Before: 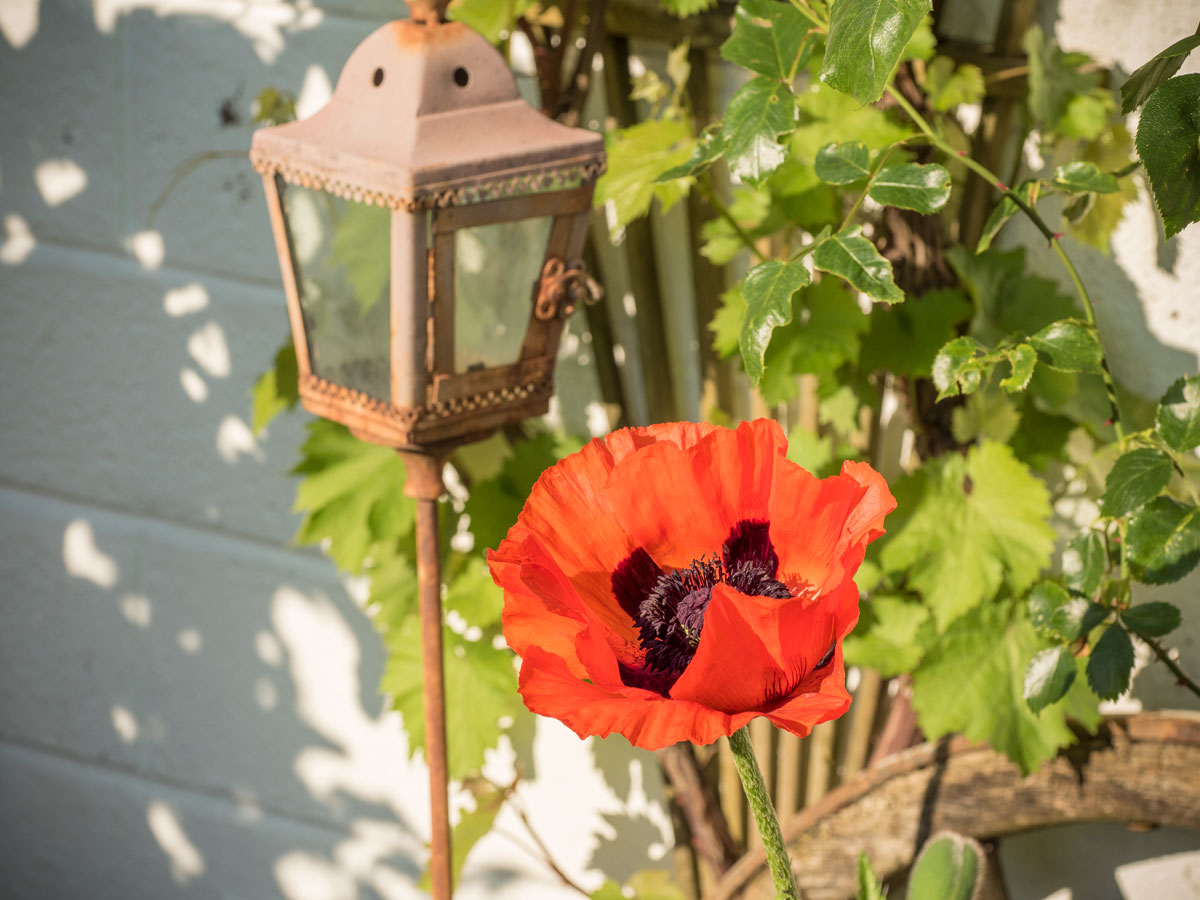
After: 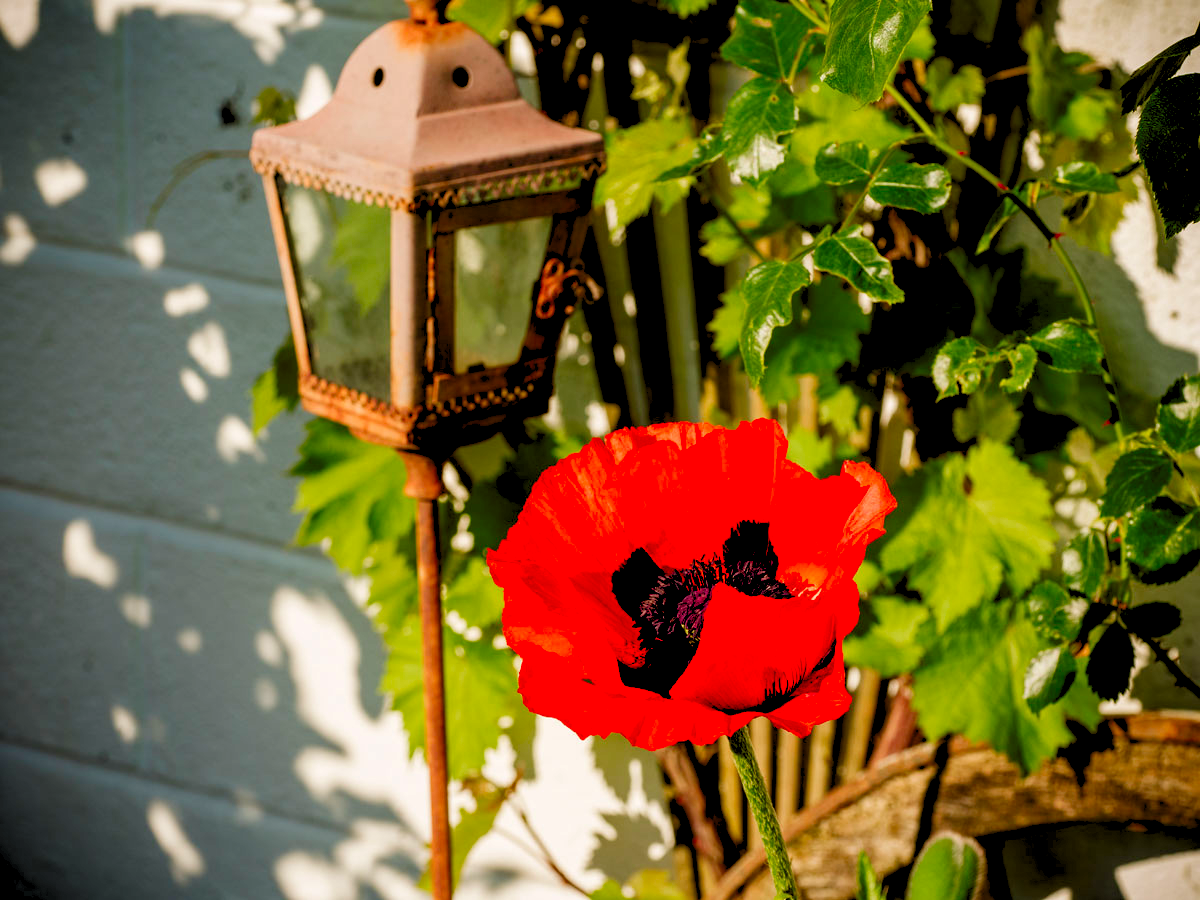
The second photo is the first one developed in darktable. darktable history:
exposure: exposure -0.048 EV, compensate highlight preservation false
contrast brightness saturation: contrast 0.09, brightness -0.59, saturation 0.17
levels: levels [0.072, 0.414, 0.976]
